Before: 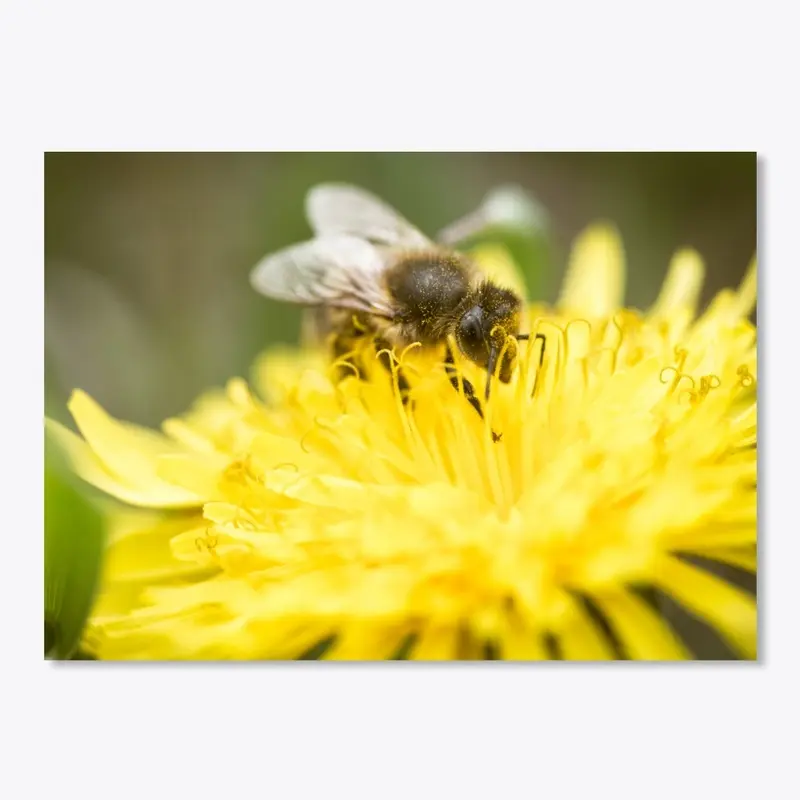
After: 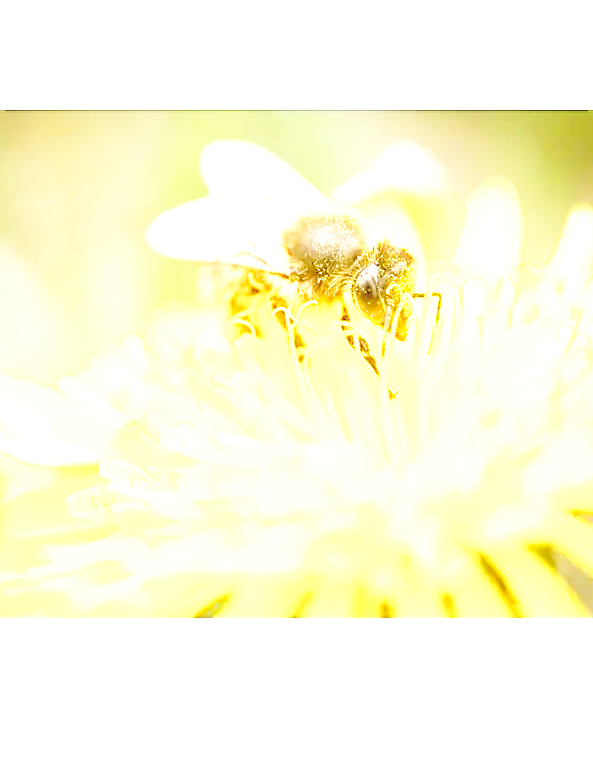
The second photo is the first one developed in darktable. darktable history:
crop and rotate: left 13.15%, top 5.251%, right 12.609%
contrast equalizer: octaves 7, y [[0.6 ×6], [0.55 ×6], [0 ×6], [0 ×6], [0 ×6]], mix -0.3
sharpen: on, module defaults
base curve: curves: ch0 [(0, 0) (0.036, 0.037) (0.121, 0.228) (0.46, 0.76) (0.859, 0.983) (1, 1)], preserve colors none
contrast brightness saturation: brightness 0.15
exposure: exposure 2.25 EV, compensate highlight preservation false
